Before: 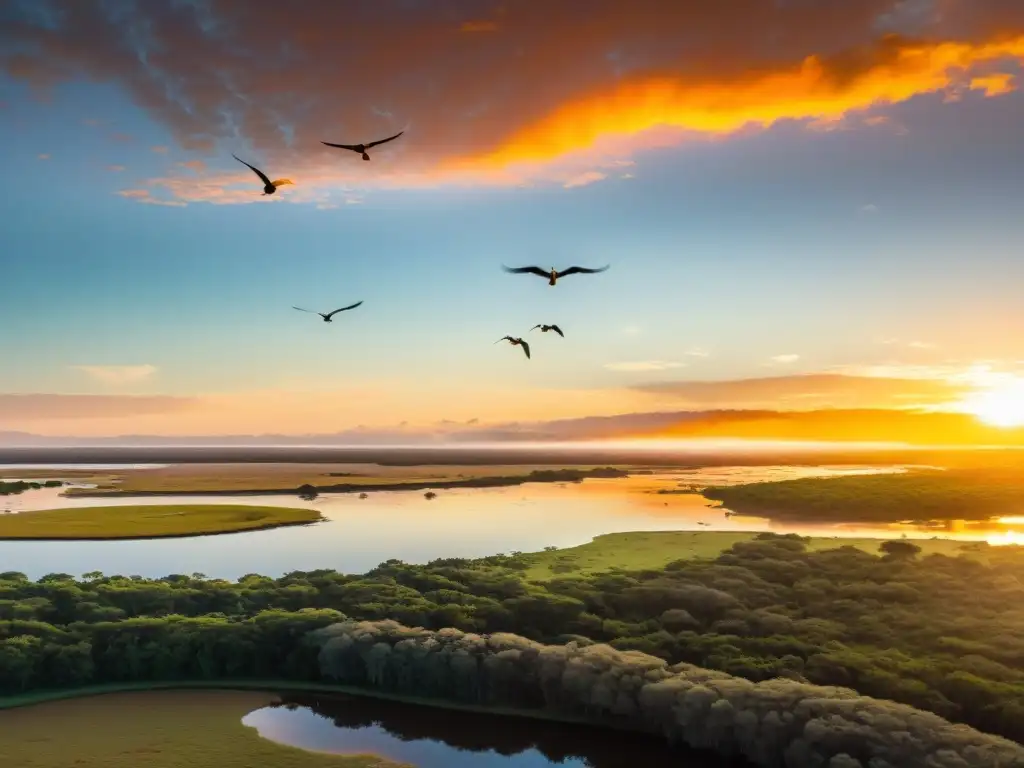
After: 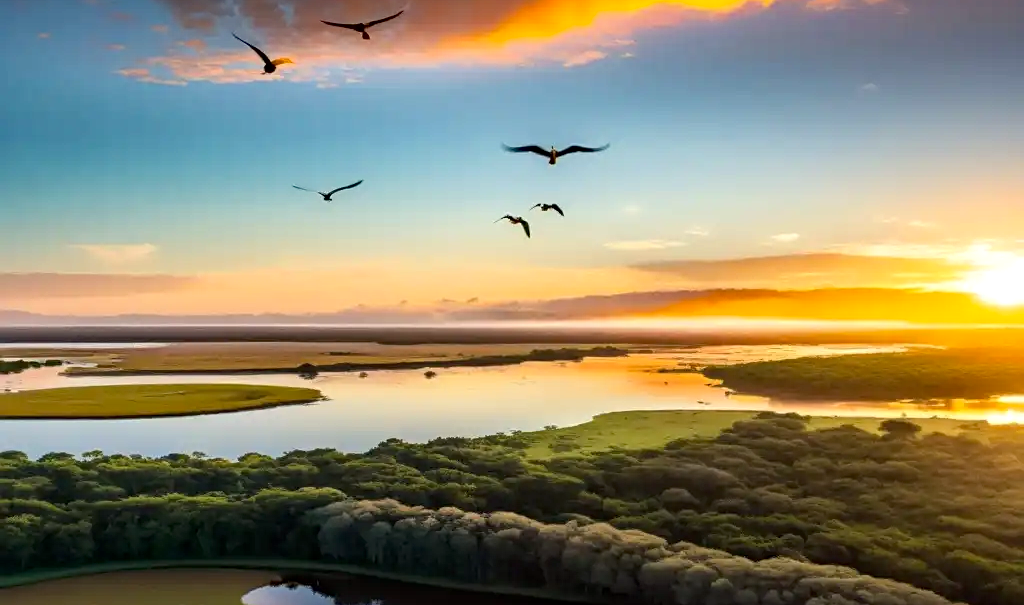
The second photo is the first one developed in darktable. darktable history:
sharpen: amount 0.205
contrast brightness saturation: contrast 0.098, brightness 0.022, saturation 0.02
local contrast: highlights 103%, shadows 101%, detail 119%, midtone range 0.2
crop and rotate: top 15.875%, bottom 5.303%
haze removal: strength 0.262, distance 0.253, compatibility mode true, adaptive false
